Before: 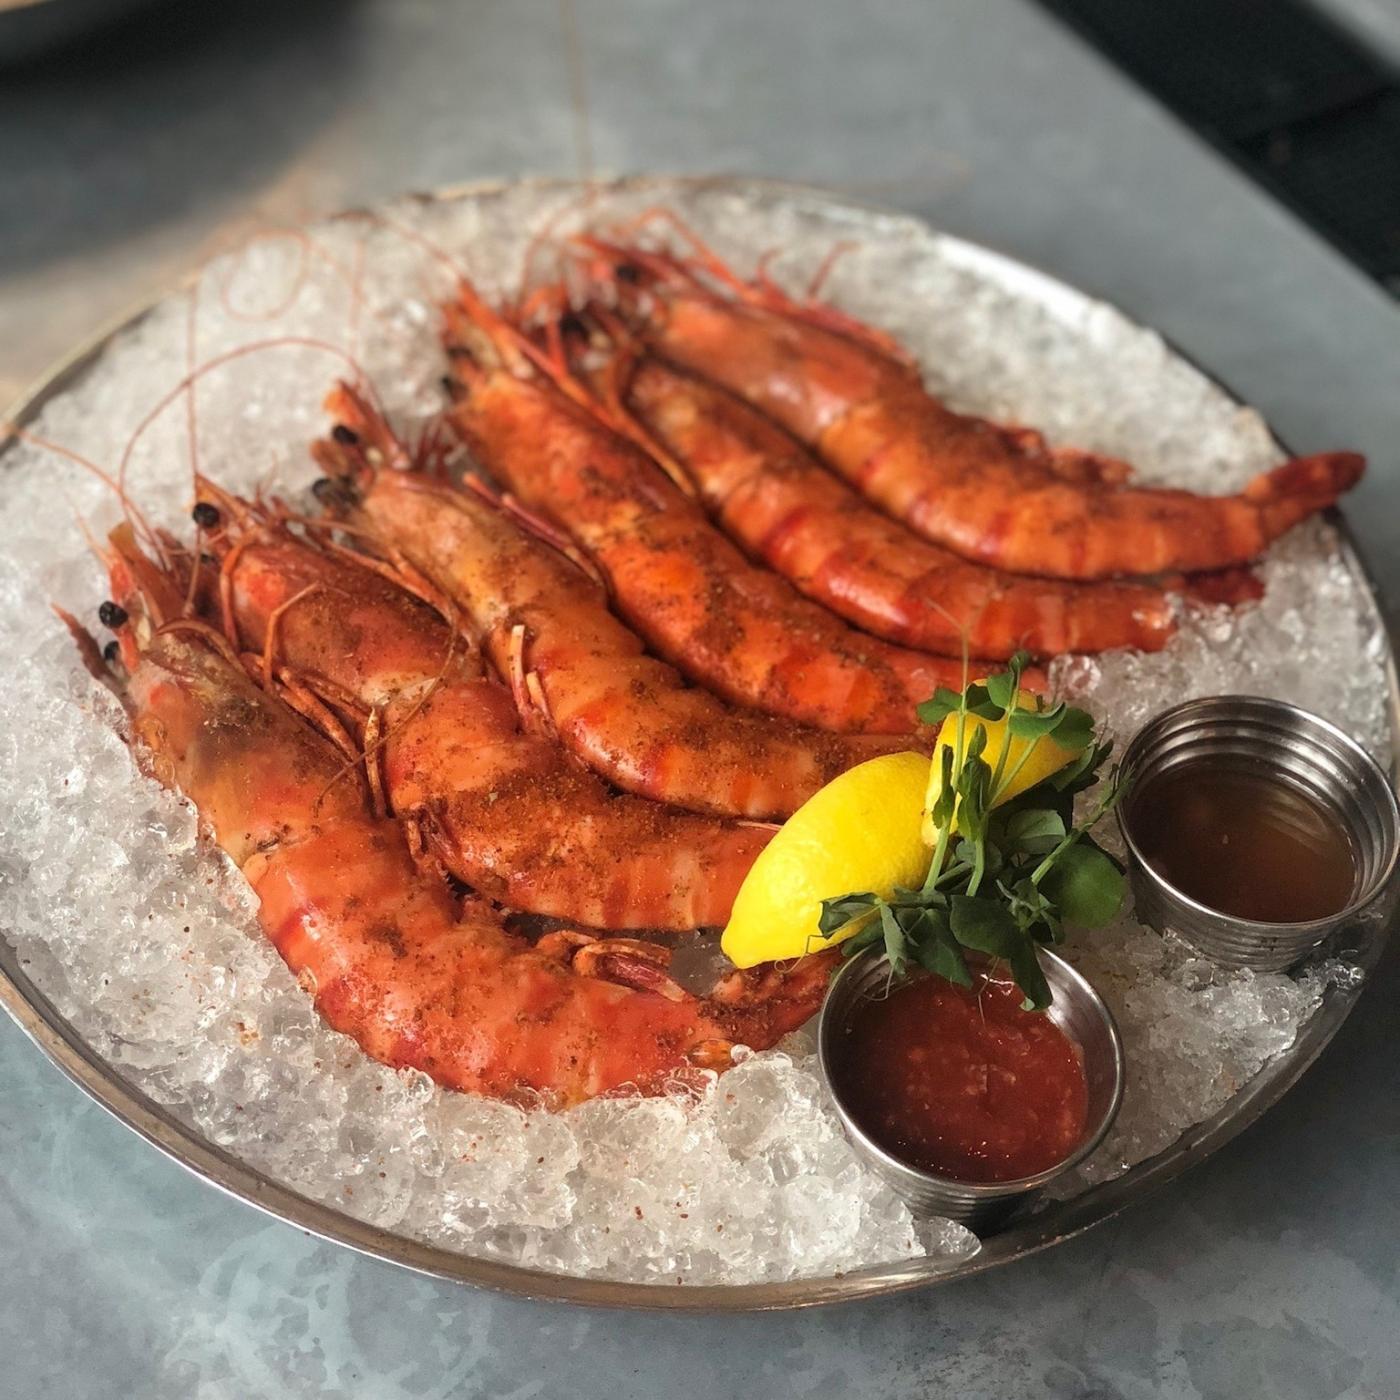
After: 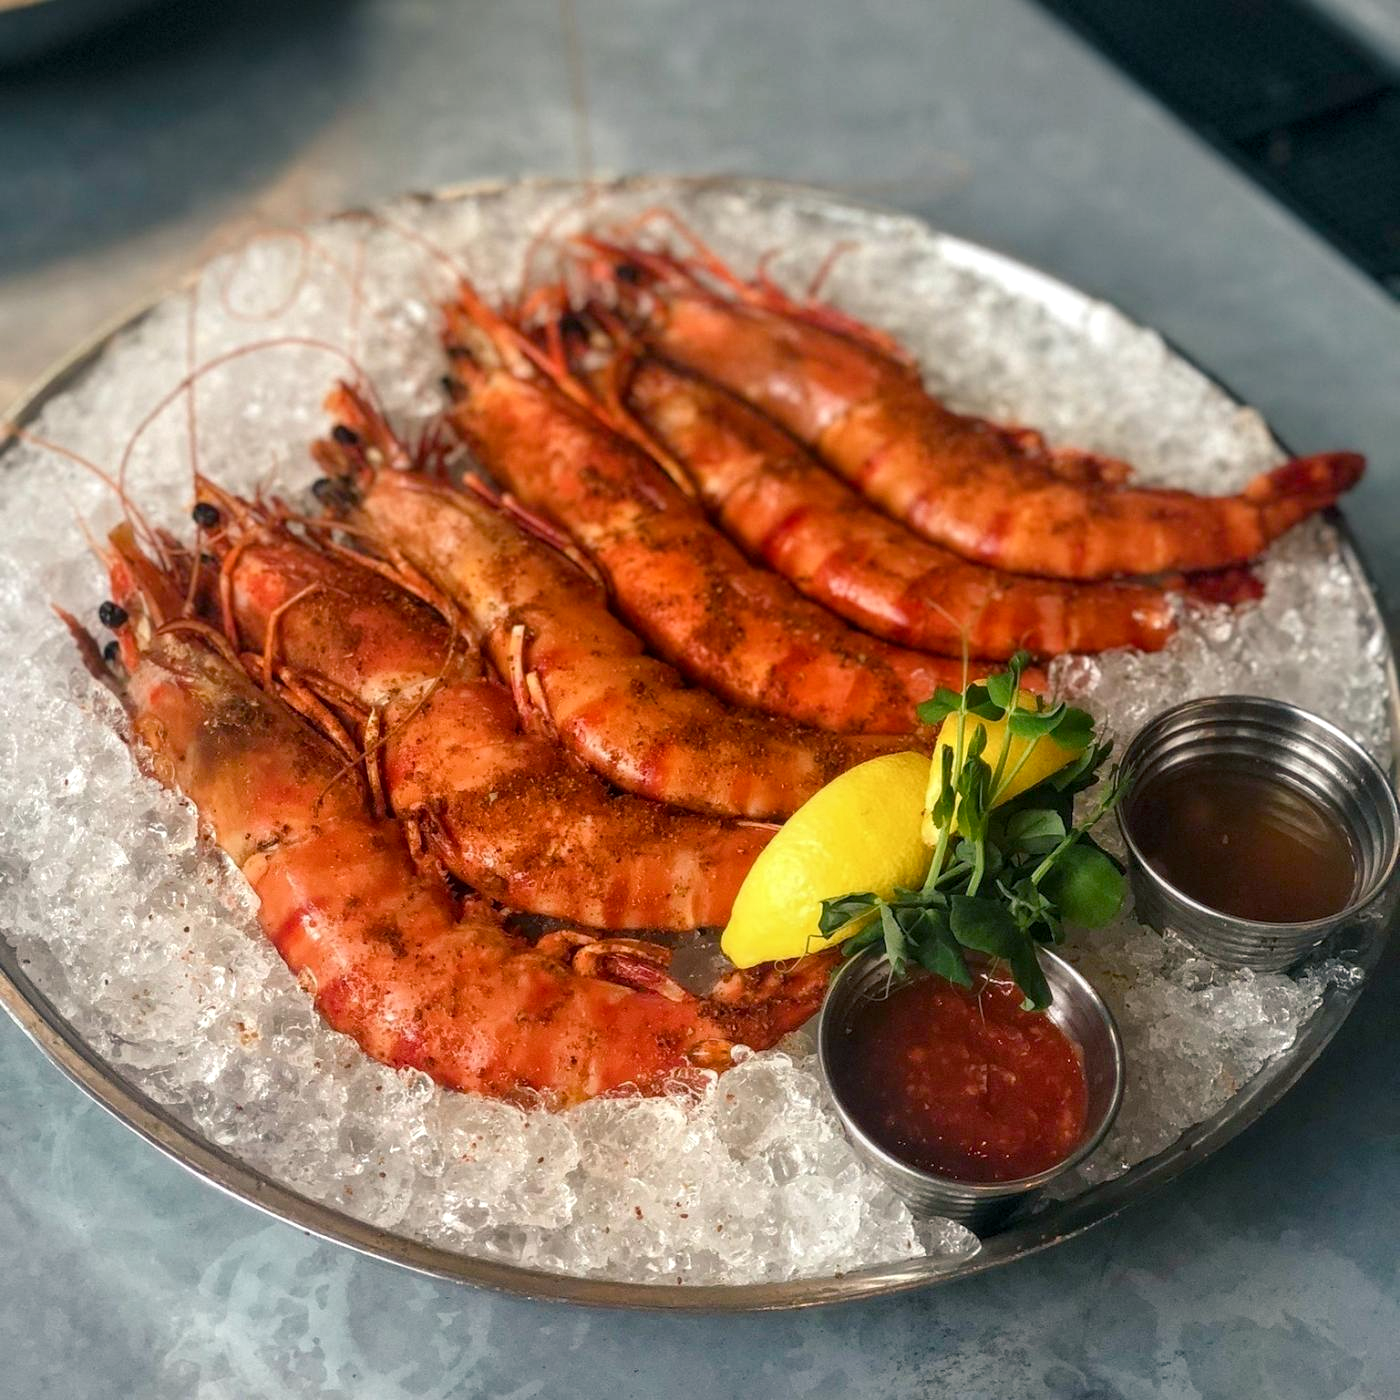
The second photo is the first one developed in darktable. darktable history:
color calibration: gray › normalize channels true, illuminant same as pipeline (D50), adaptation XYZ, x 0.345, y 0.358, temperature 5009.62 K, gamut compression 0.024
local contrast: on, module defaults
color balance rgb: shadows lift › chroma 5.598%, shadows lift › hue 238°, perceptual saturation grading › global saturation 20%, perceptual saturation grading › highlights -25.306%, perceptual saturation grading › shadows 25.582%
